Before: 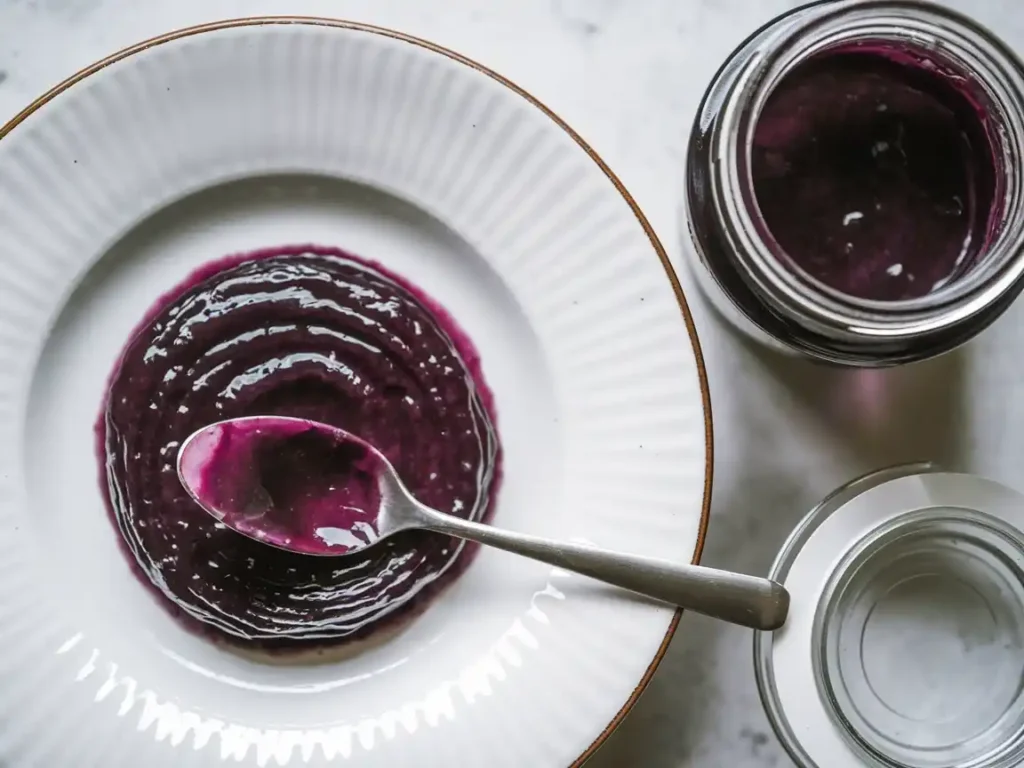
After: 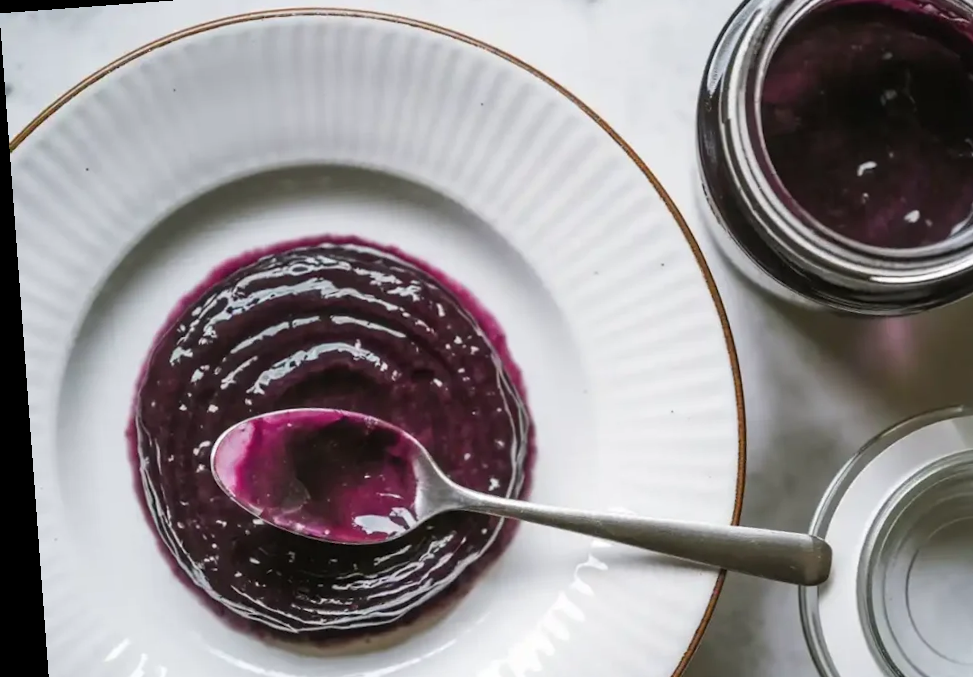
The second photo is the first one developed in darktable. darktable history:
crop: top 7.49%, right 9.717%, bottom 11.943%
rotate and perspective: rotation -4.25°, automatic cropping off
